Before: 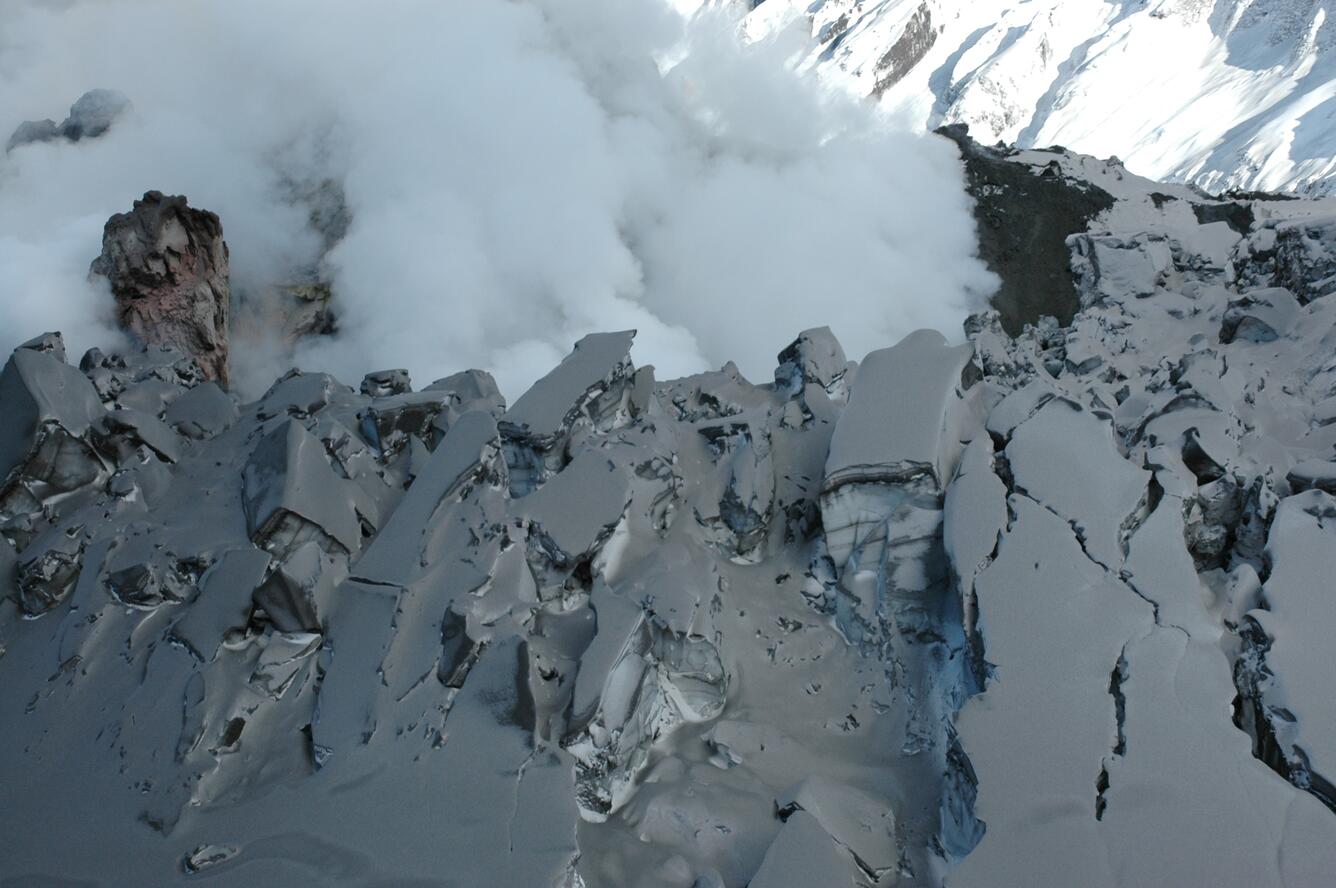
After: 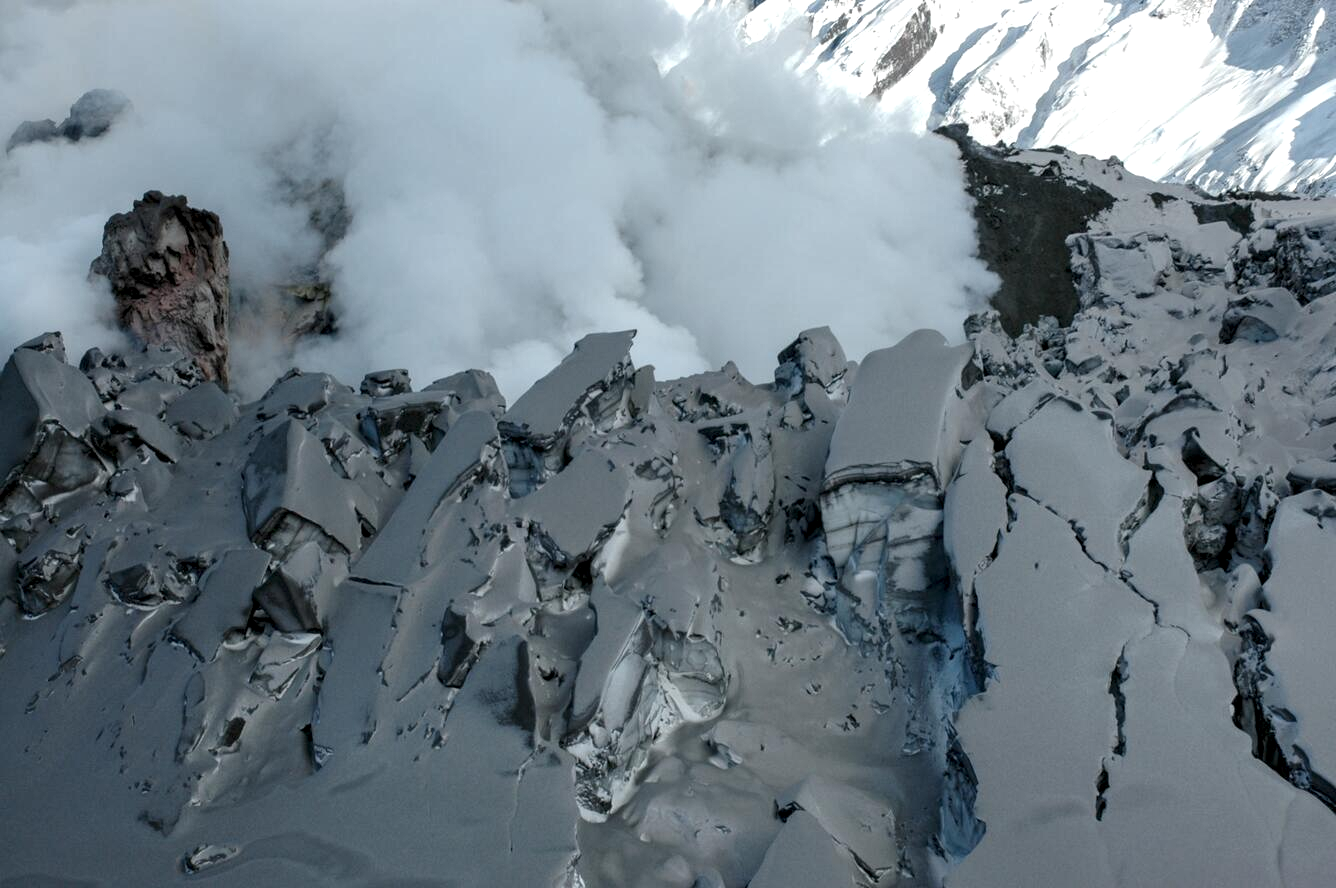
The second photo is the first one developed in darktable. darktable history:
local contrast: highlights 42%, shadows 63%, detail 137%, midtone range 0.517
